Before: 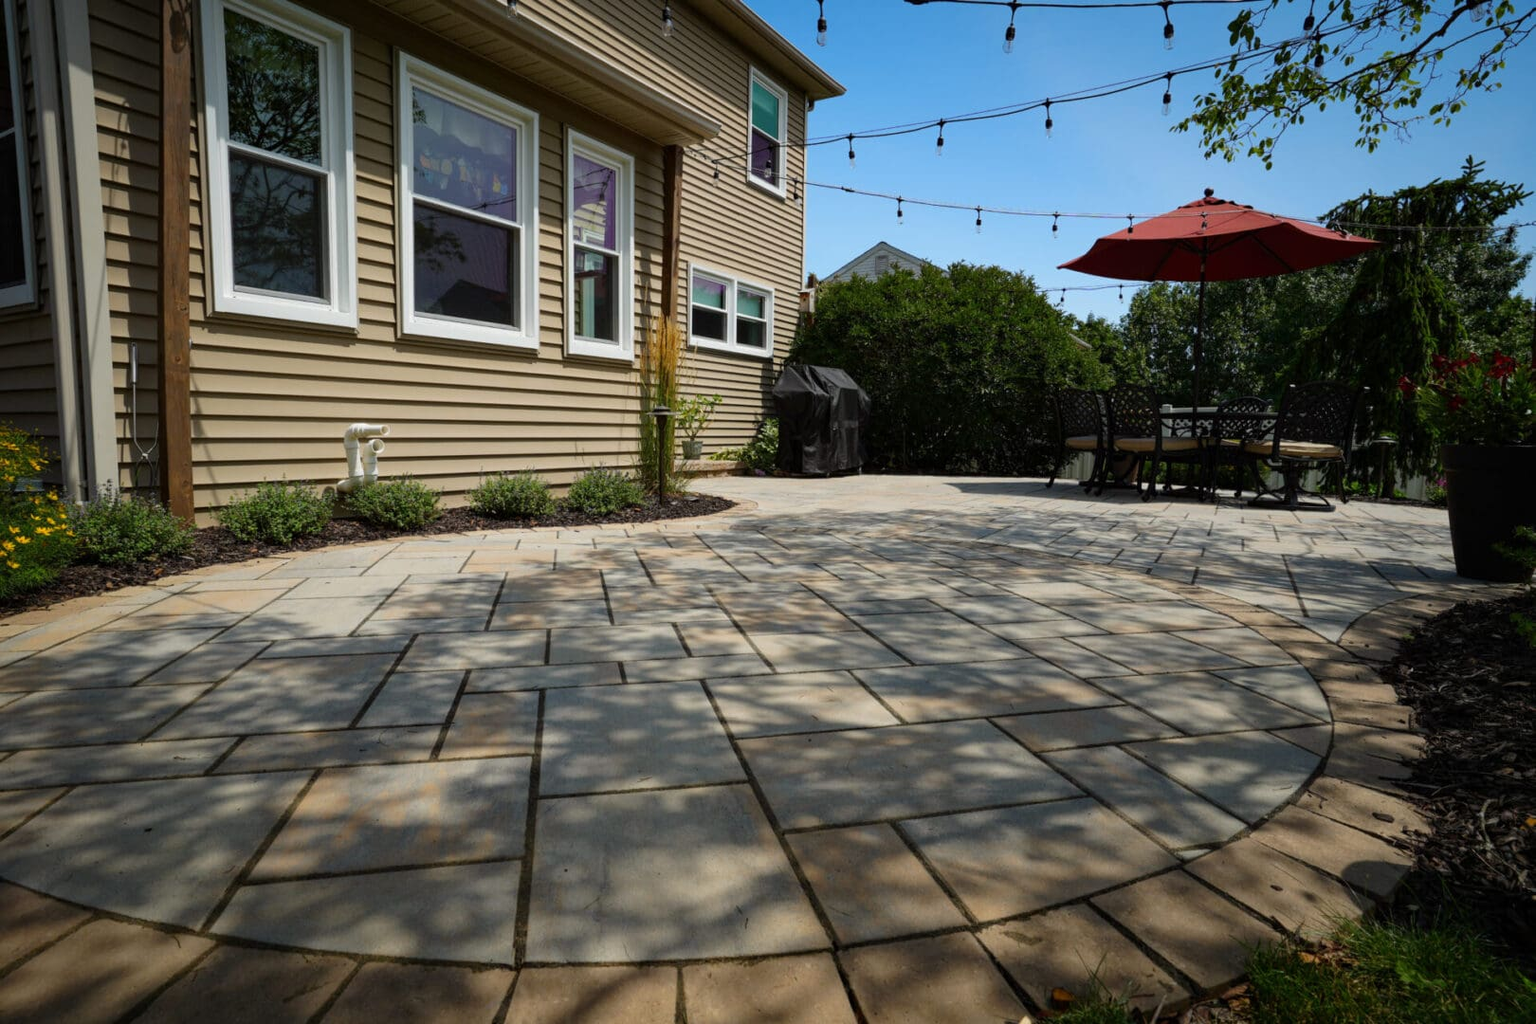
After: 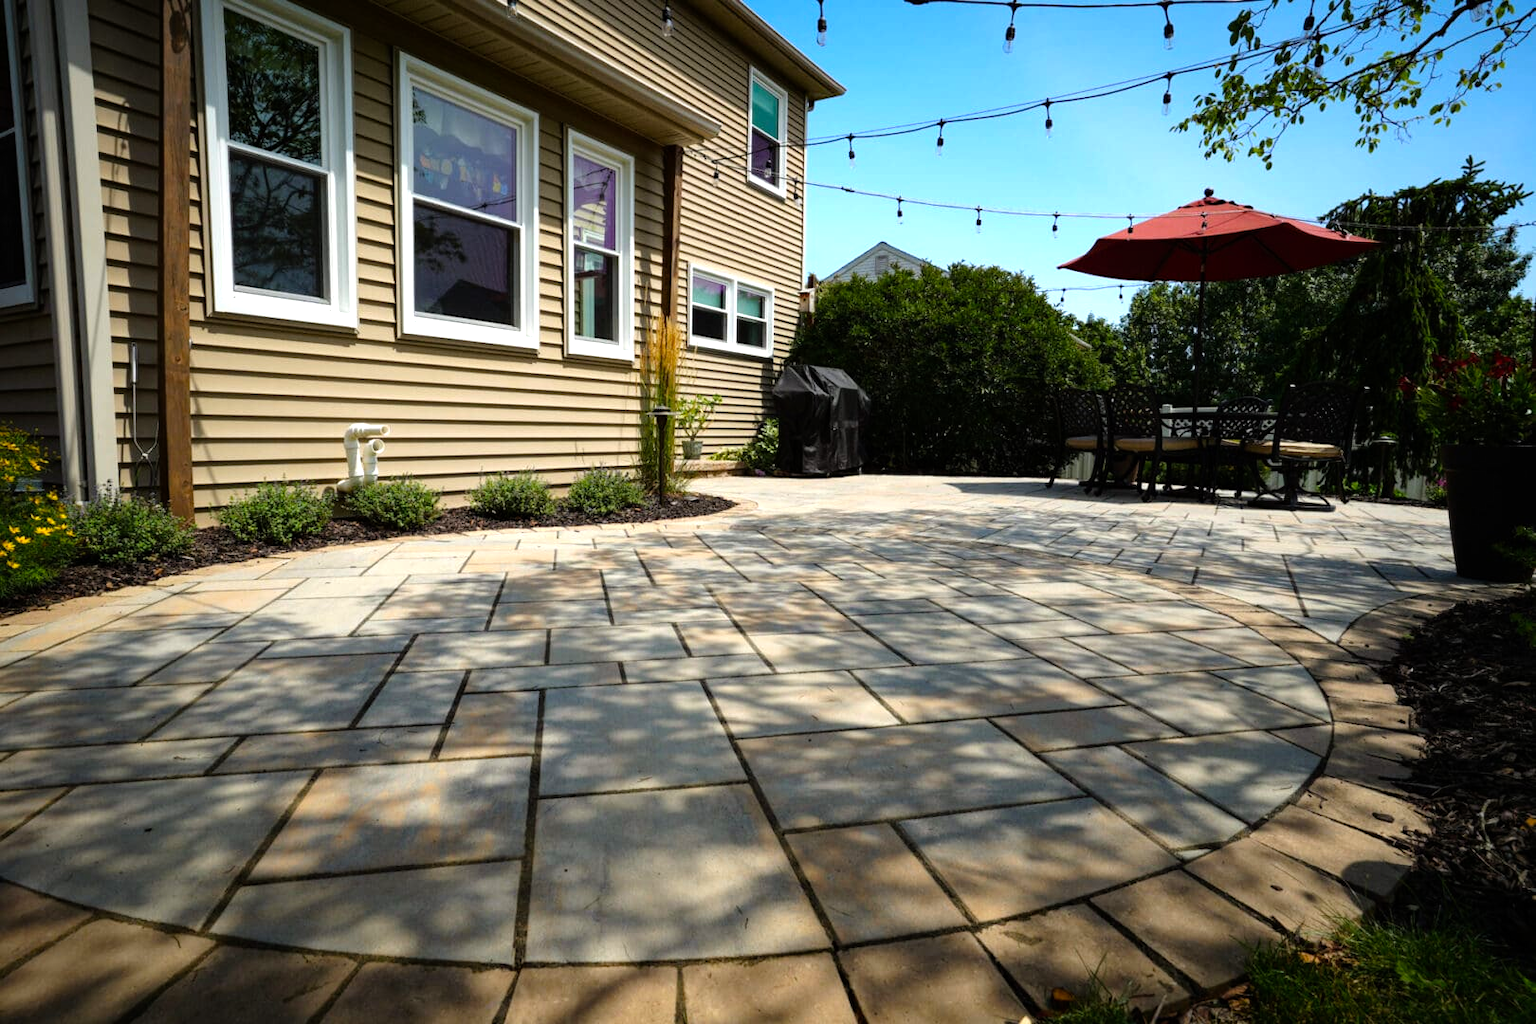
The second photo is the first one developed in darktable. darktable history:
tone equalizer: -8 EV -0.787 EV, -7 EV -0.671 EV, -6 EV -0.571 EV, -5 EV -0.384 EV, -3 EV 0.397 EV, -2 EV 0.6 EV, -1 EV 0.691 EV, +0 EV 0.776 EV
color balance rgb: perceptual saturation grading › global saturation 1.678%, perceptual saturation grading › highlights -1.61%, perceptual saturation grading › mid-tones 3.928%, perceptual saturation grading › shadows 8.327%, global vibrance 20%
exposure: compensate highlight preservation false
